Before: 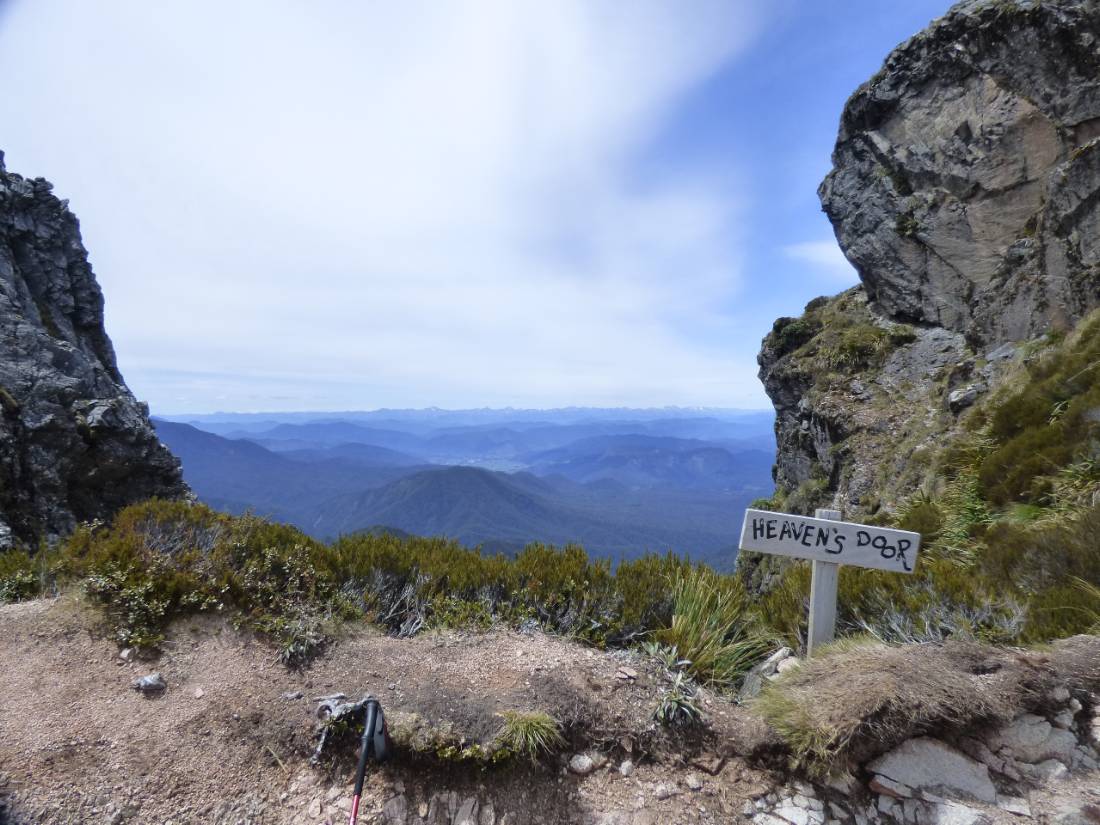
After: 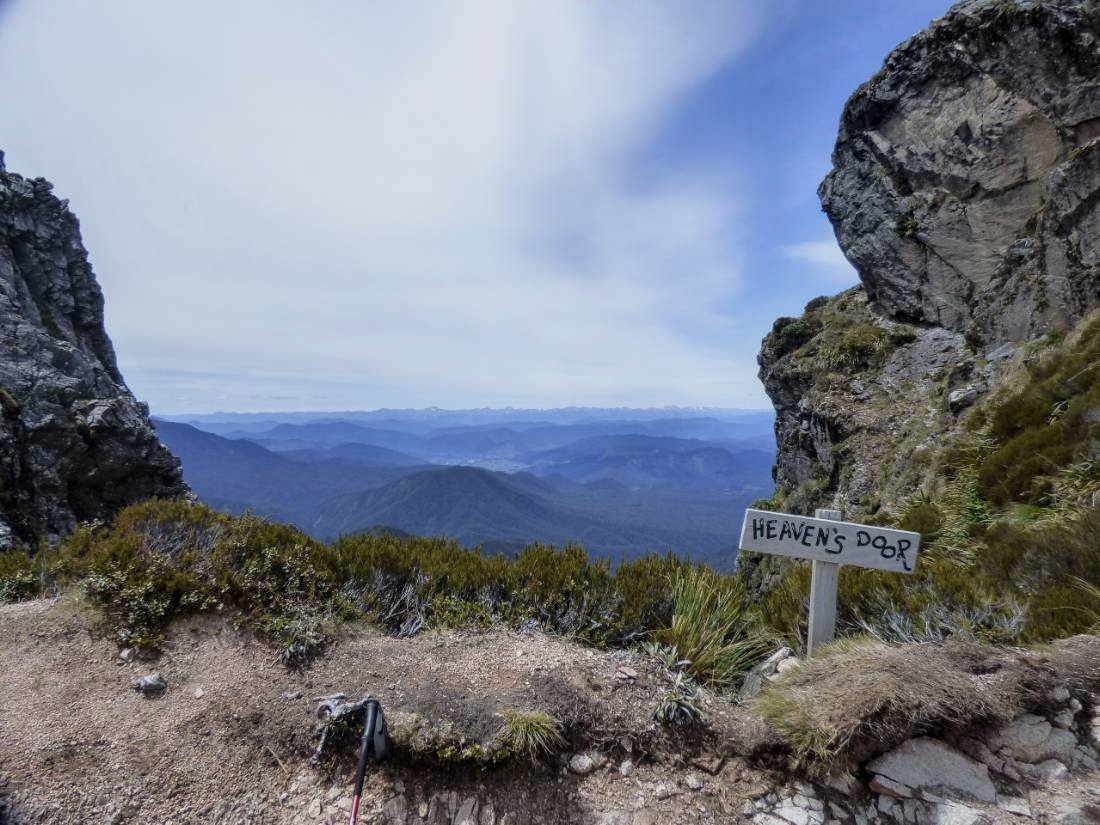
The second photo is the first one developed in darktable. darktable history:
exposure: exposure -0.338 EV, compensate exposure bias true, compensate highlight preservation false
local contrast: on, module defaults
